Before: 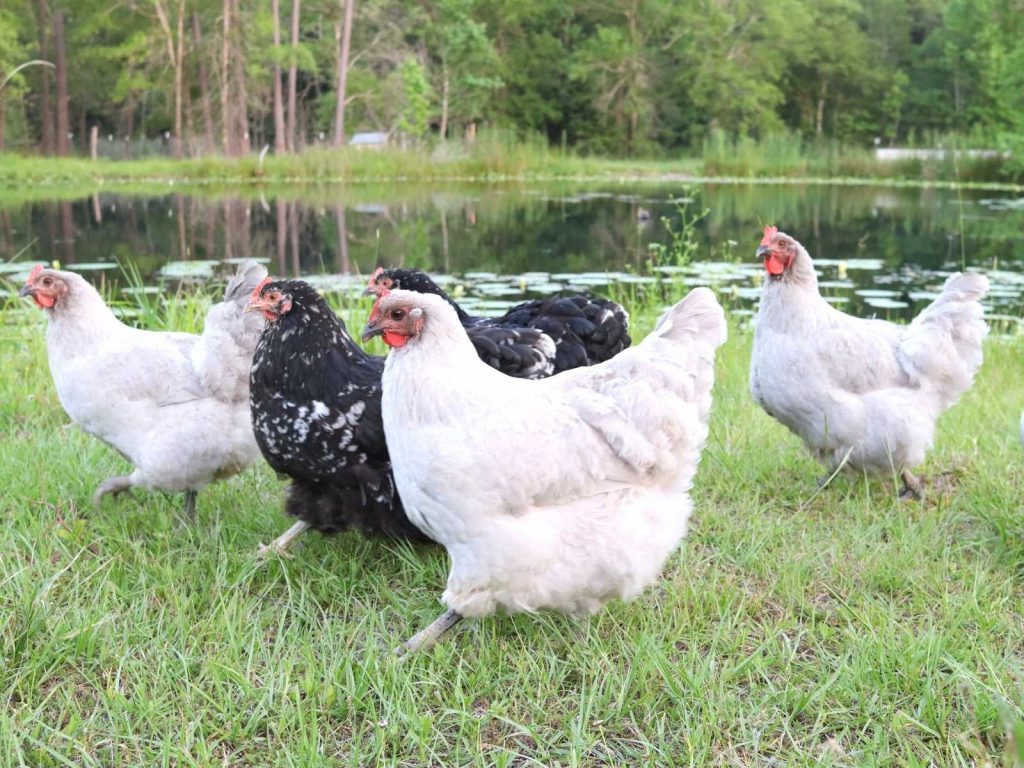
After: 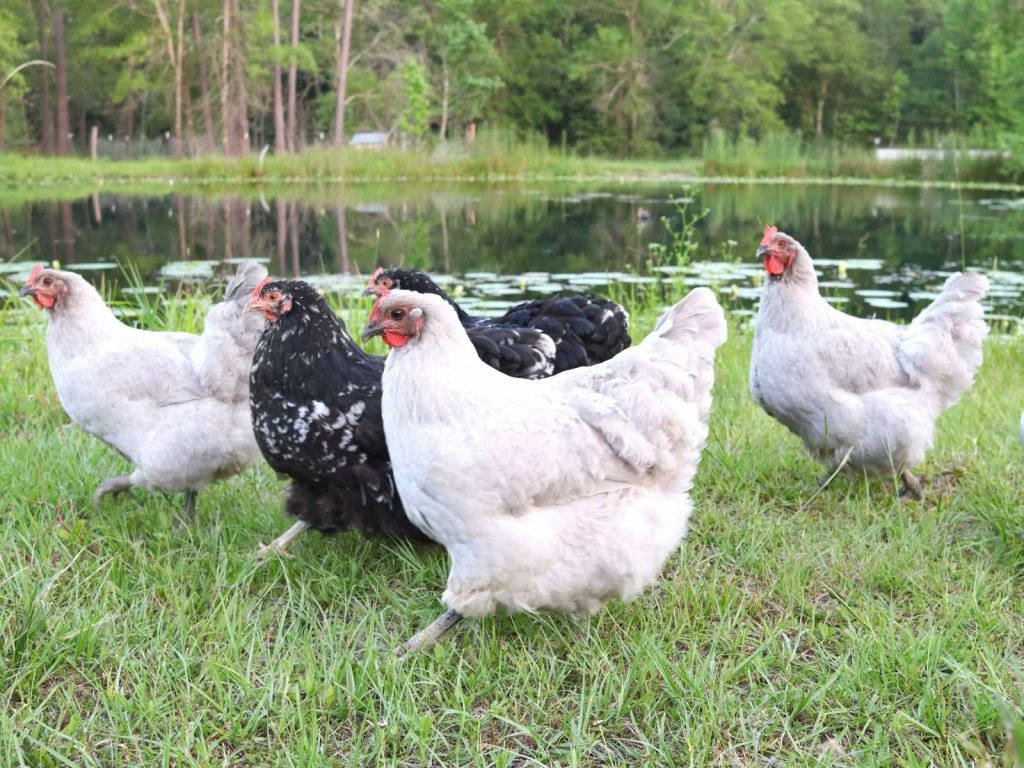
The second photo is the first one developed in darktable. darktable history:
shadows and highlights: shadows 59.74, soften with gaussian
